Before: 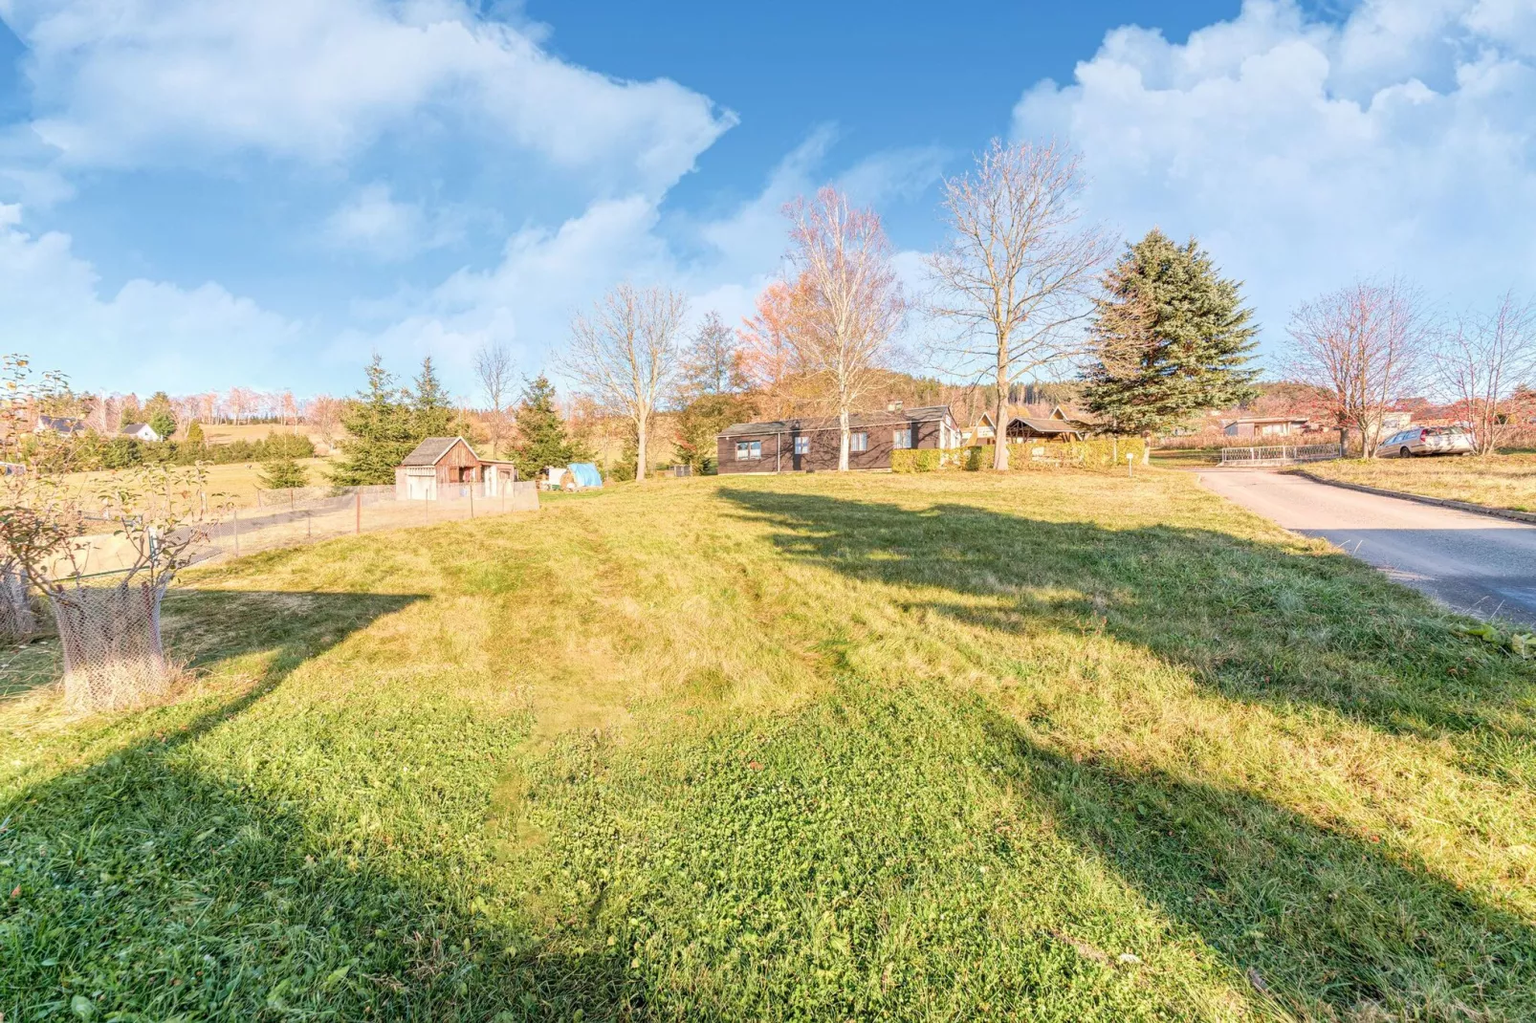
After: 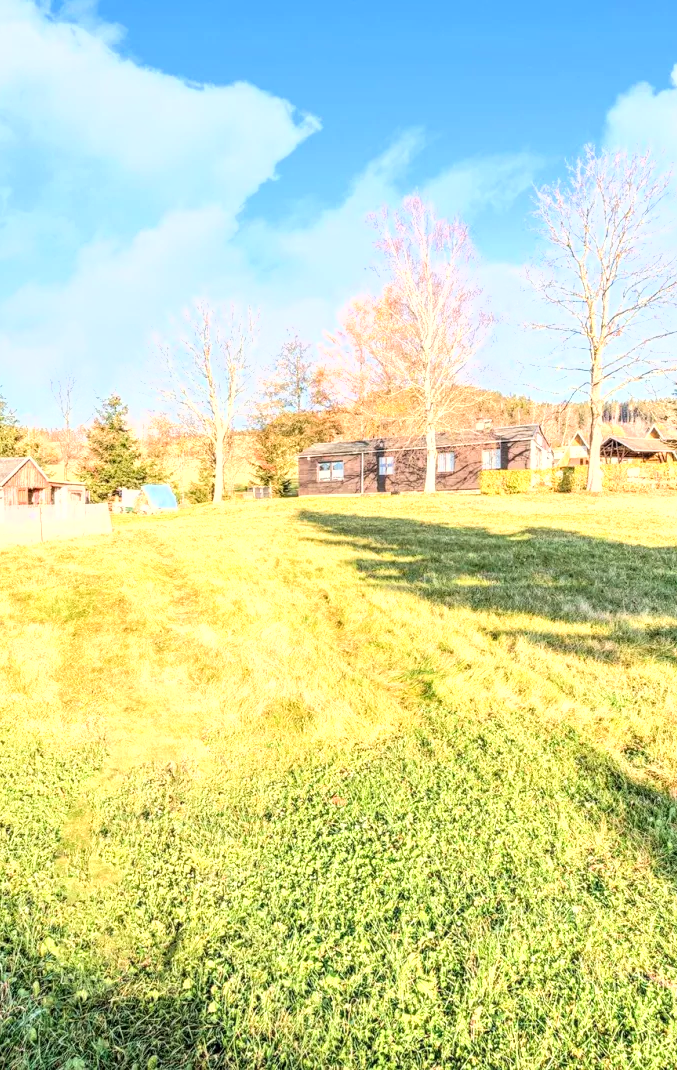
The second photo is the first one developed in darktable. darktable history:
exposure: exposure 0.124 EV, compensate highlight preservation false
tone curve: curves: ch0 [(0, 0) (0.55, 0.716) (0.841, 0.969)]
local contrast: detail 130%
crop: left 28.2%, right 29.585%
